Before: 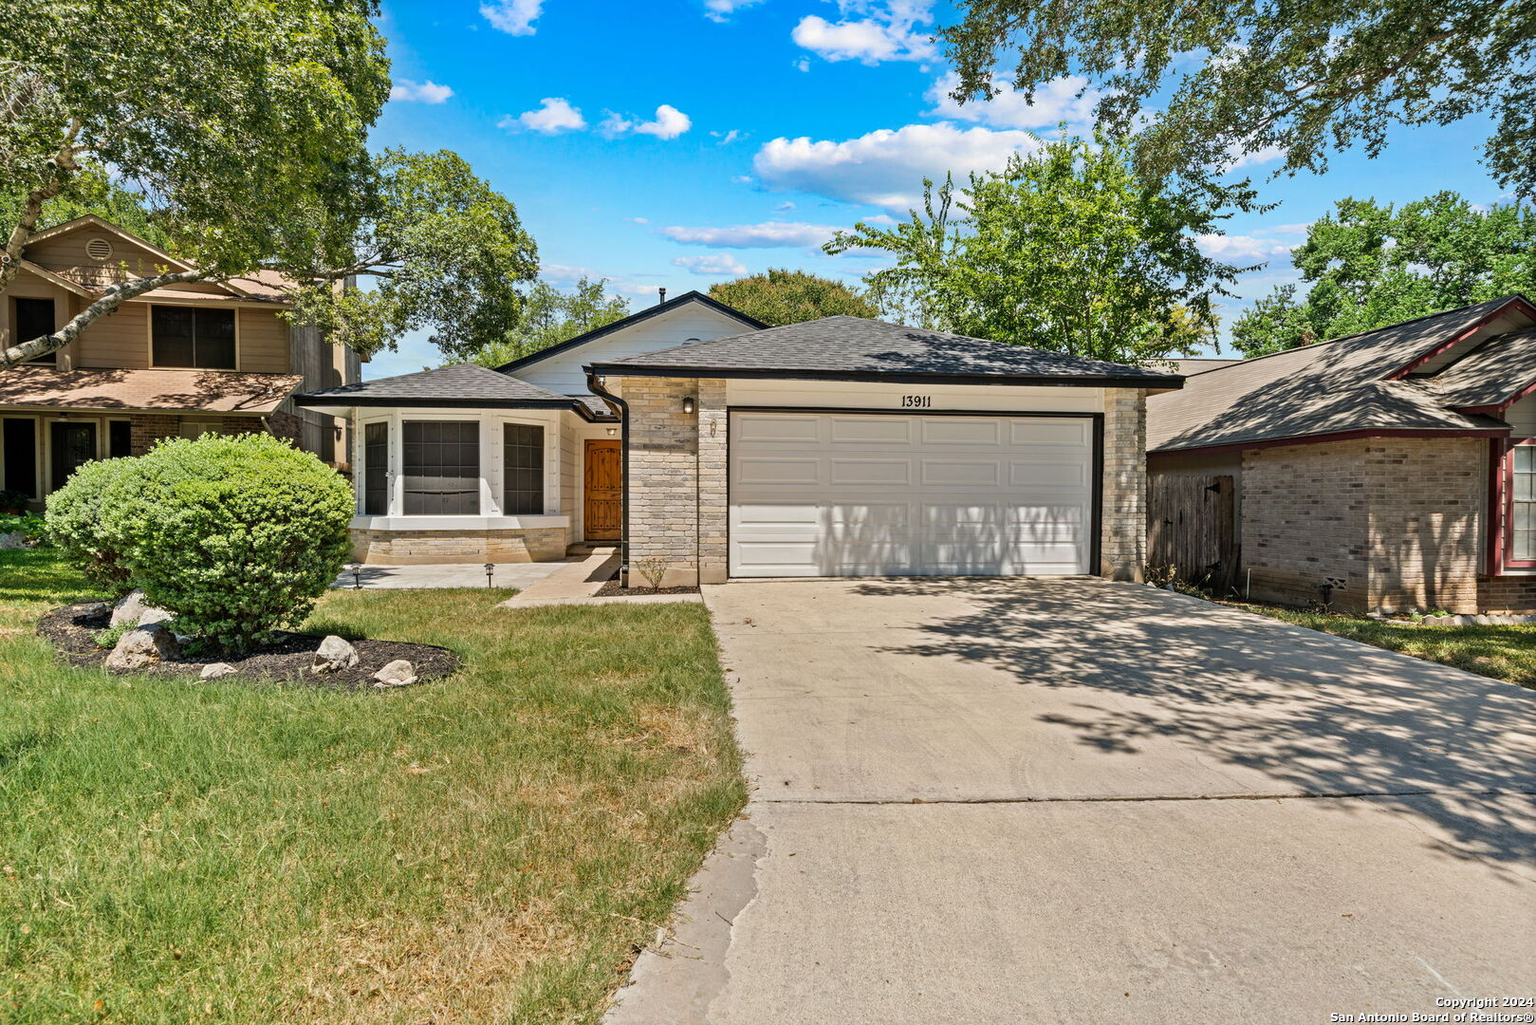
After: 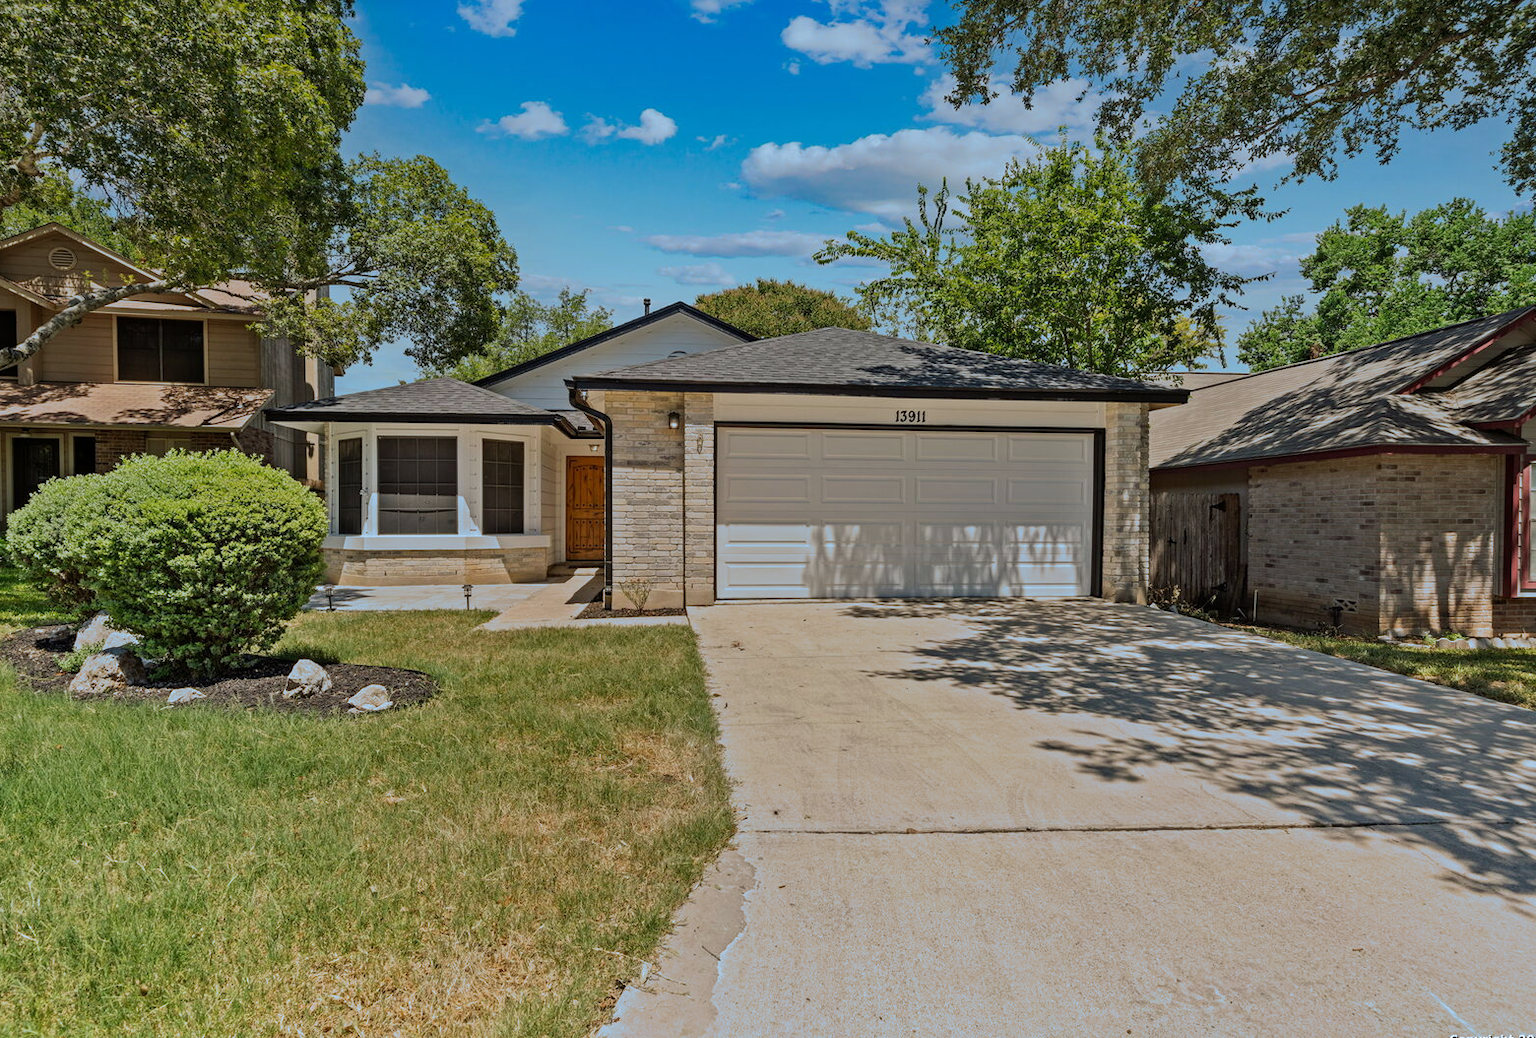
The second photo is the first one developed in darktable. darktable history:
split-toning: shadows › hue 351.18°, shadows › saturation 0.86, highlights › hue 218.82°, highlights › saturation 0.73, balance -19.167
crop and rotate: left 2.536%, right 1.107%, bottom 2.246%
base curve: curves: ch0 [(0, 0) (0.74, 0.67) (1, 1)]
graduated density: rotation -0.352°, offset 57.64
